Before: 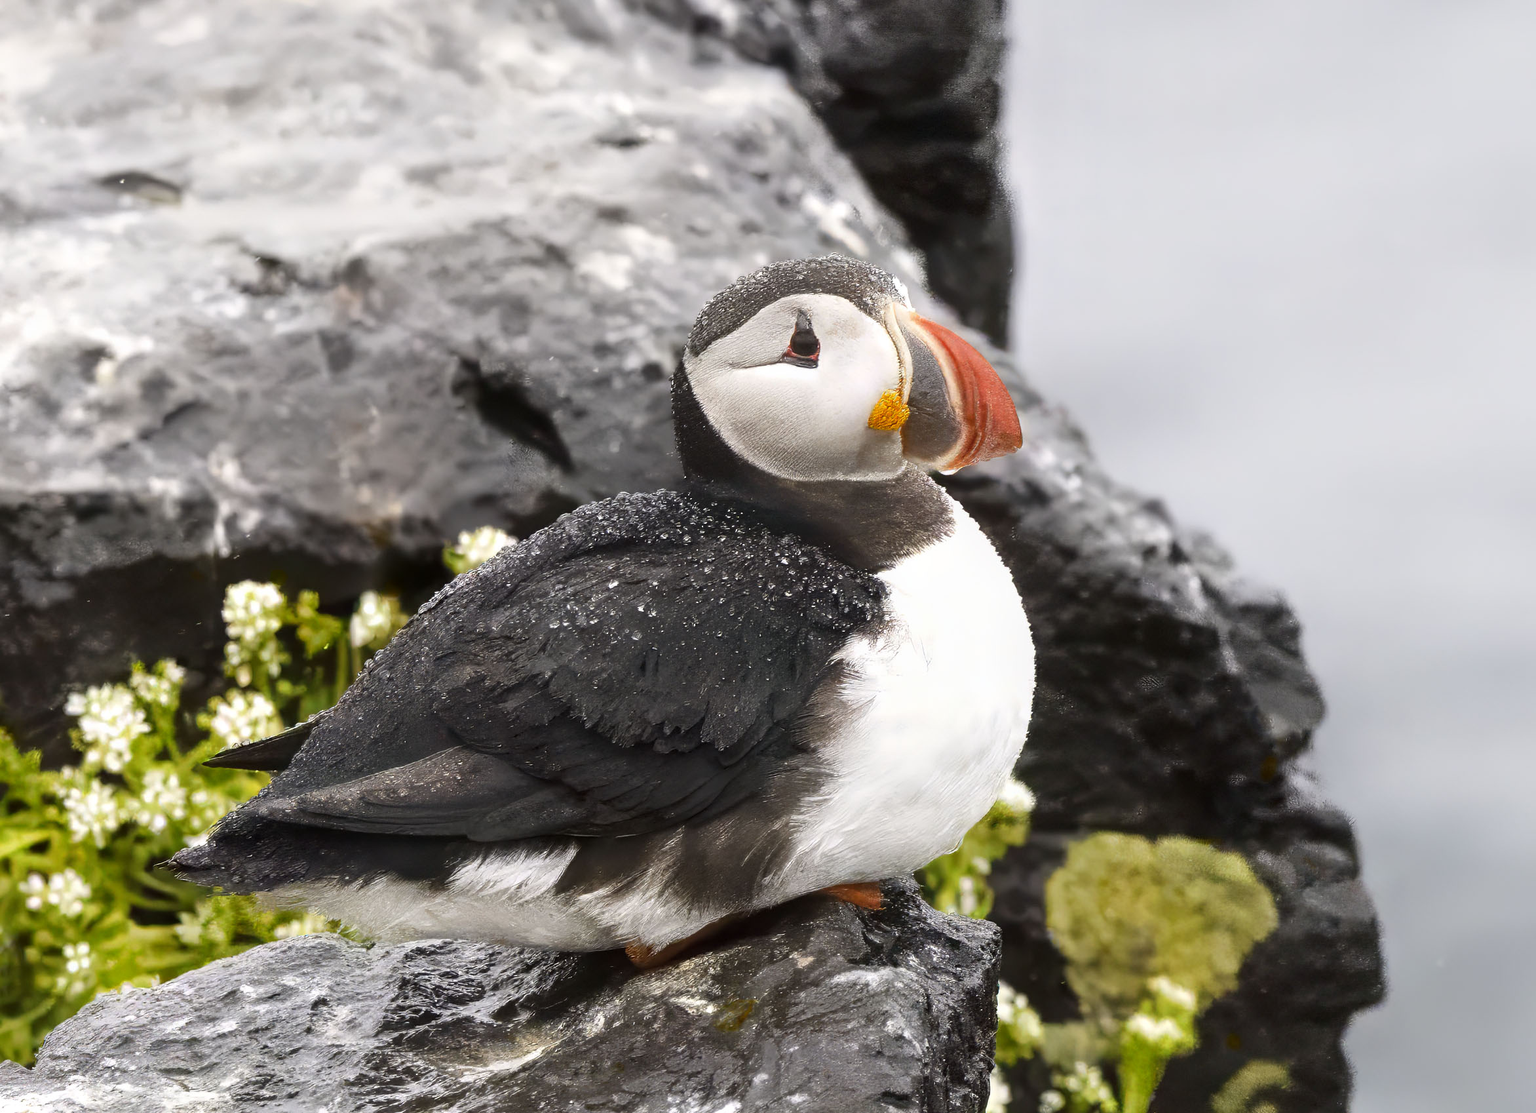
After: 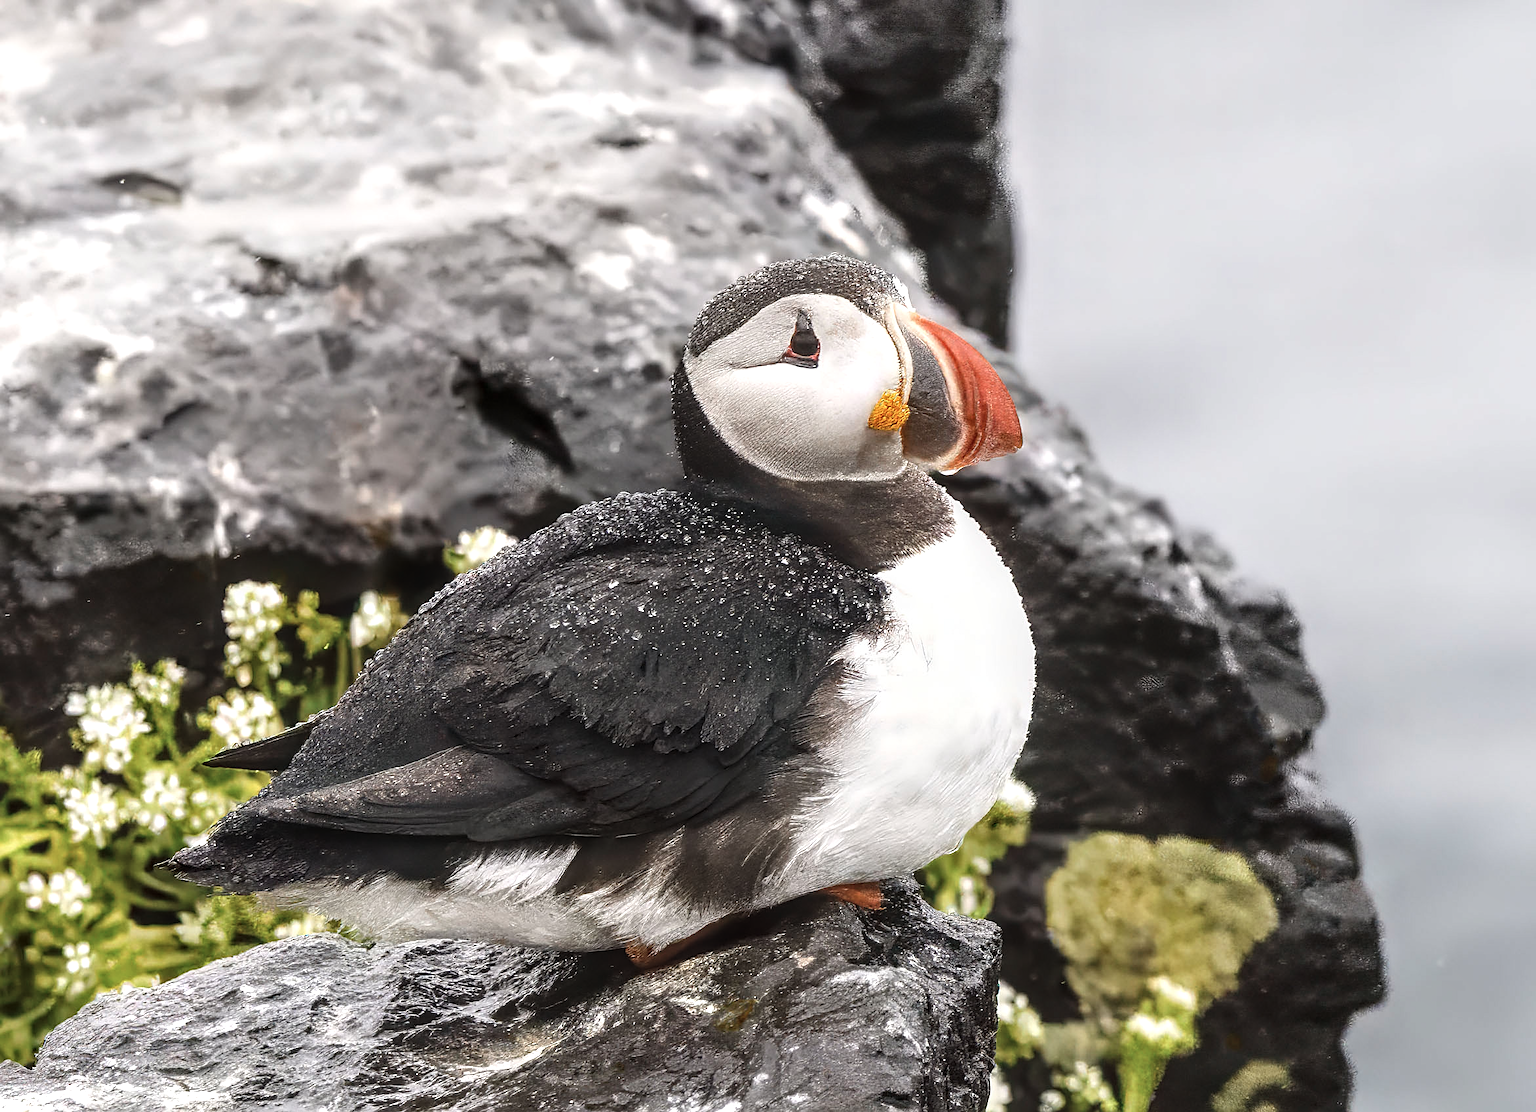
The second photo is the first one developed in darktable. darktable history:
color zones: curves: ch0 [(0, 0.5) (0.143, 0.5) (0.286, 0.5) (0.429, 0.504) (0.571, 0.5) (0.714, 0.509) (0.857, 0.5) (1, 0.5)]; ch1 [(0, 0.425) (0.143, 0.425) (0.286, 0.375) (0.429, 0.405) (0.571, 0.5) (0.714, 0.47) (0.857, 0.425) (1, 0.435)]; ch2 [(0, 0.5) (0.143, 0.5) (0.286, 0.5) (0.429, 0.517) (0.571, 0.5) (0.714, 0.51) (0.857, 0.5) (1, 0.5)]
local contrast: detail 142%
exposure: black level correction -0.008, exposure 0.067 EV, compensate highlight preservation false
sharpen: on, module defaults
